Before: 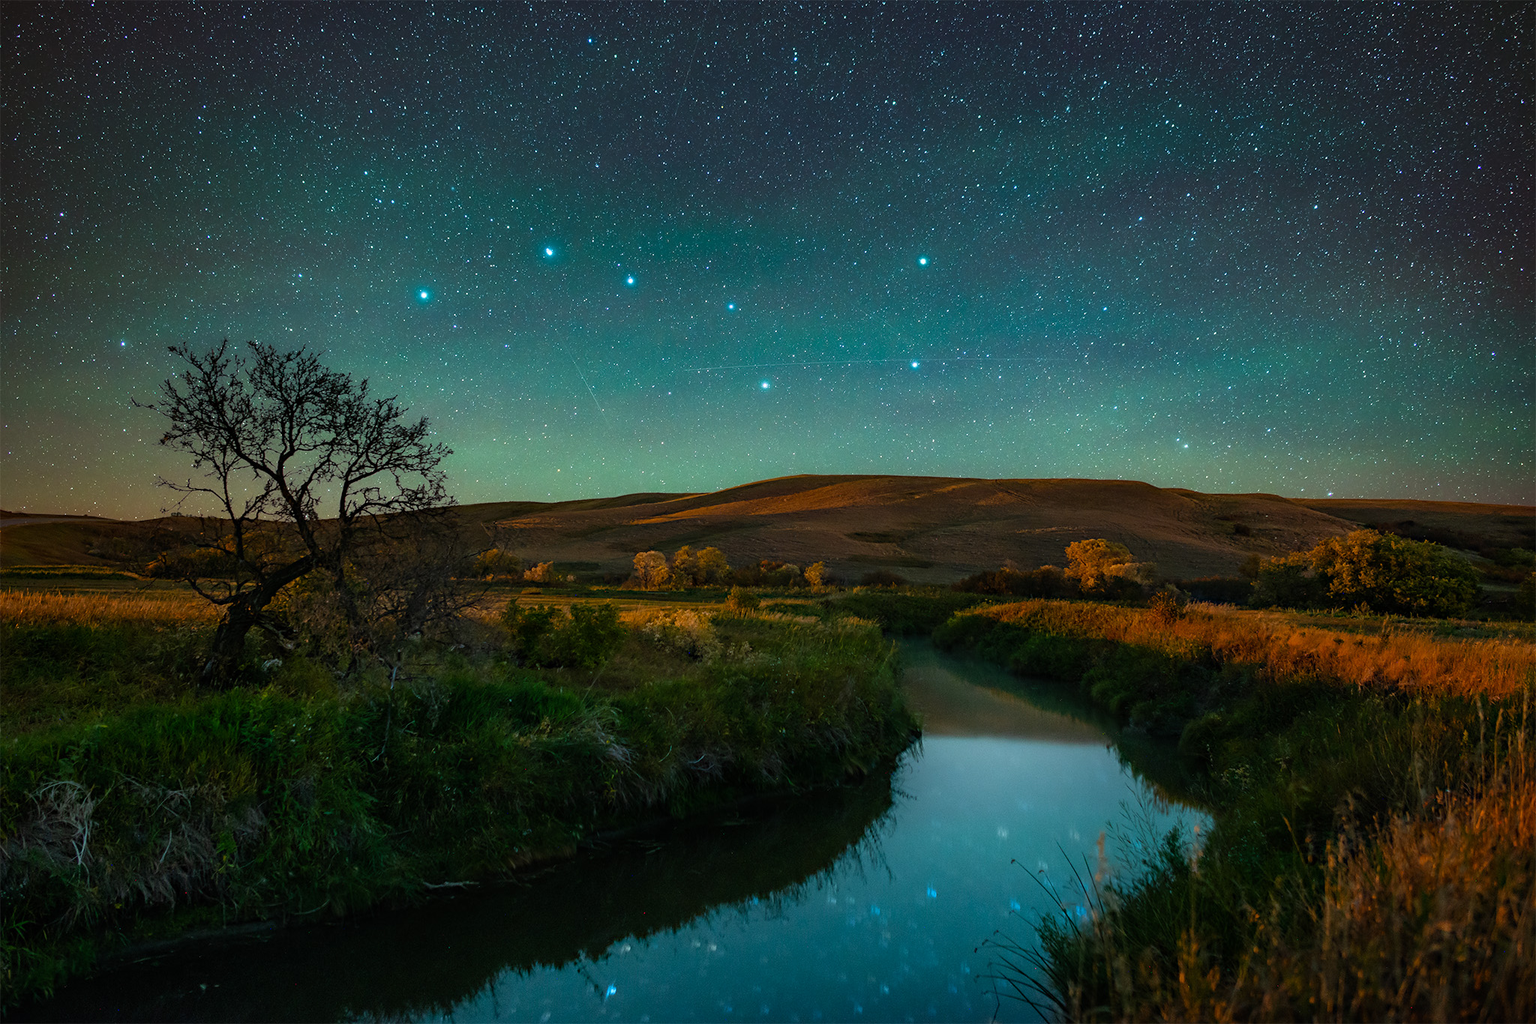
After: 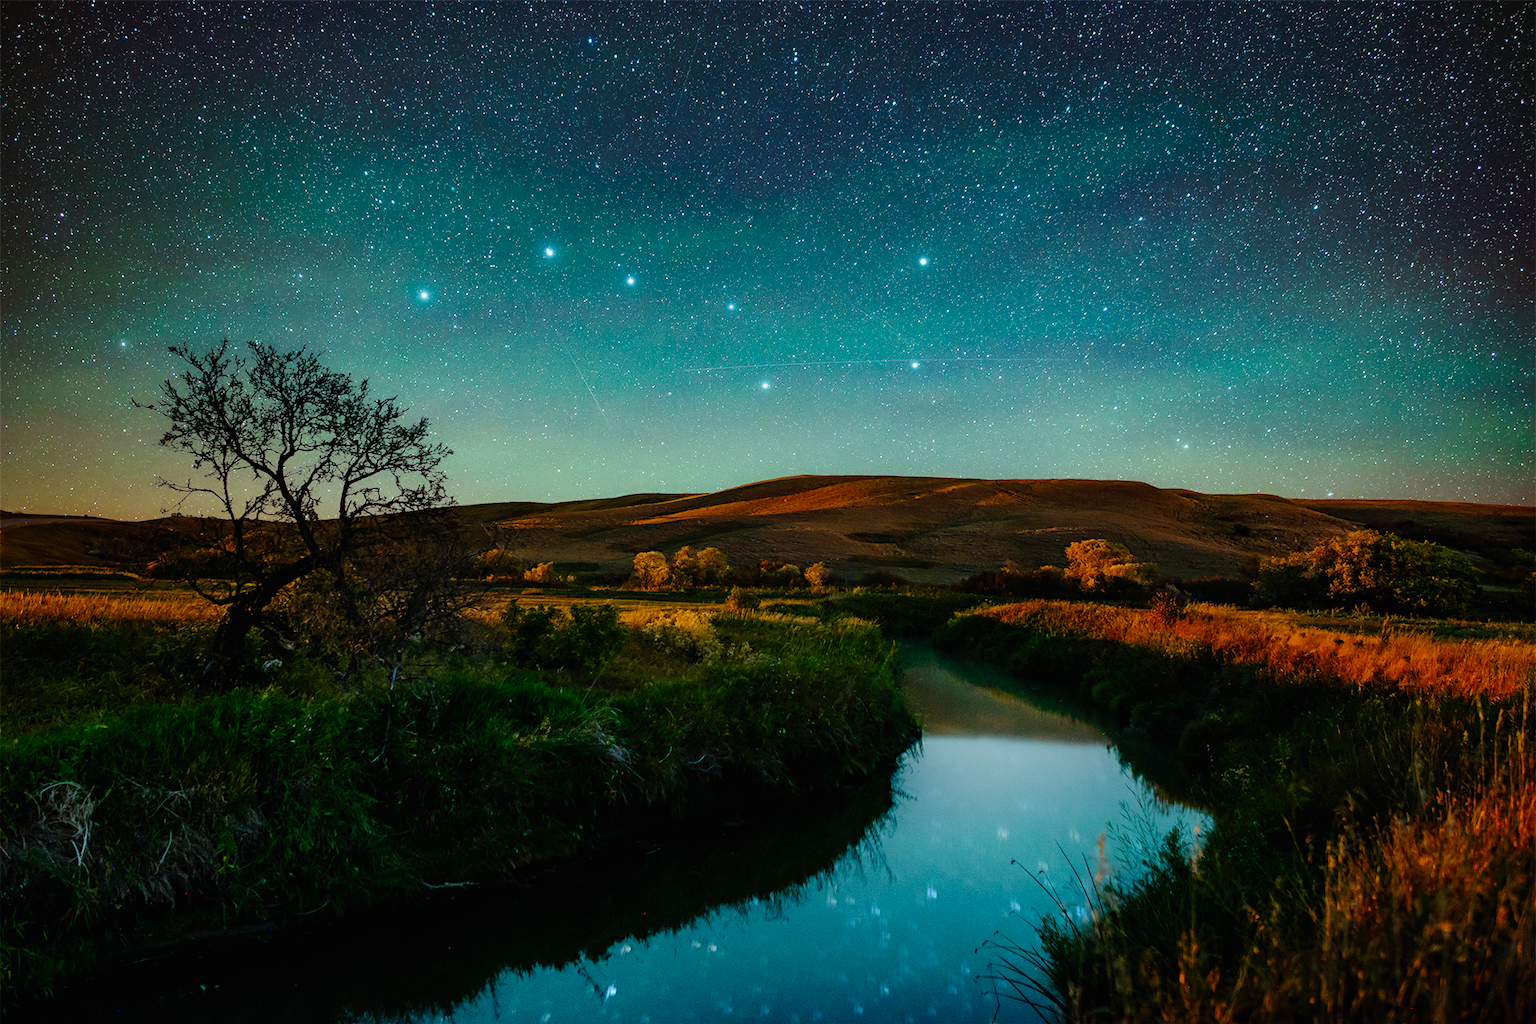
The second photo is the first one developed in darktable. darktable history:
exposure: compensate highlight preservation false
tone curve: curves: ch0 [(0, 0) (0.003, 0.009) (0.011, 0.009) (0.025, 0.01) (0.044, 0.02) (0.069, 0.032) (0.1, 0.048) (0.136, 0.092) (0.177, 0.153) (0.224, 0.217) (0.277, 0.306) (0.335, 0.402) (0.399, 0.488) (0.468, 0.574) (0.543, 0.648) (0.623, 0.716) (0.709, 0.783) (0.801, 0.851) (0.898, 0.92) (1, 1)], preserve colors none
